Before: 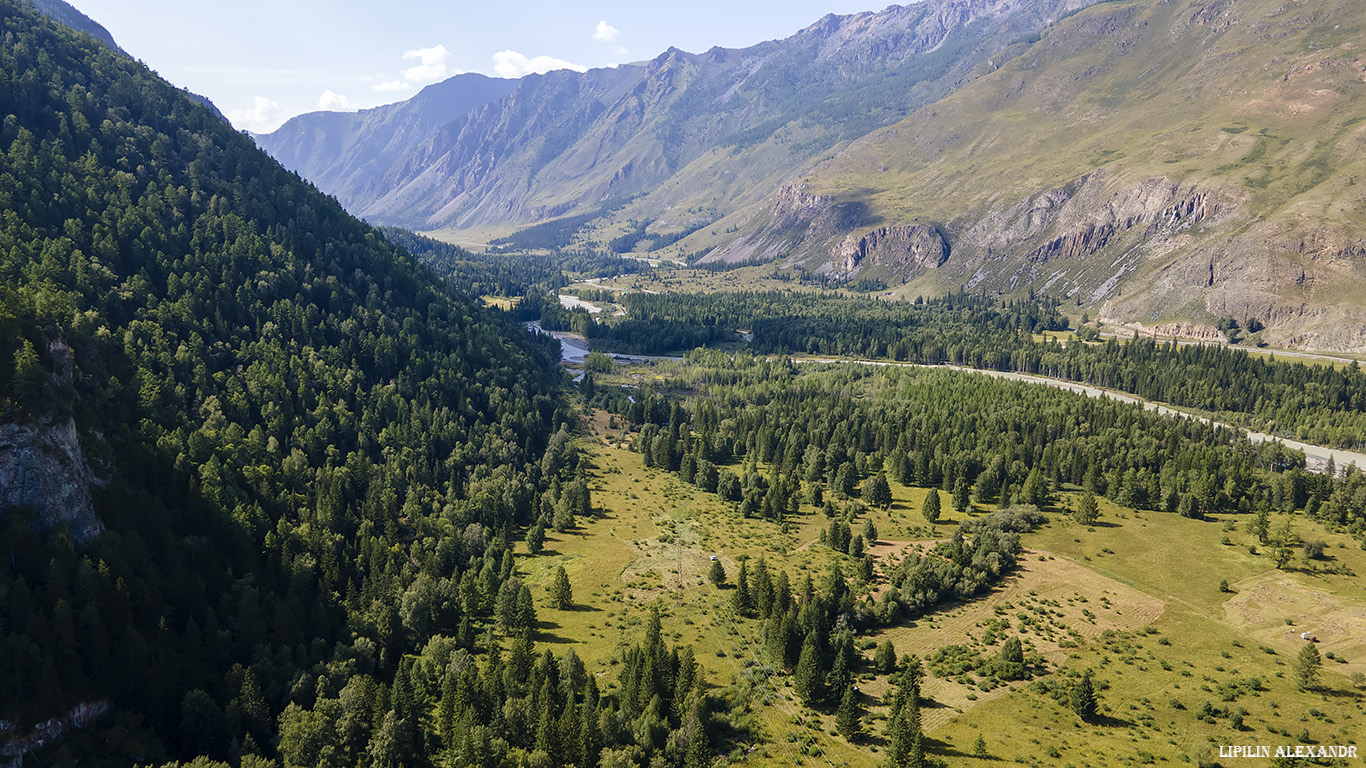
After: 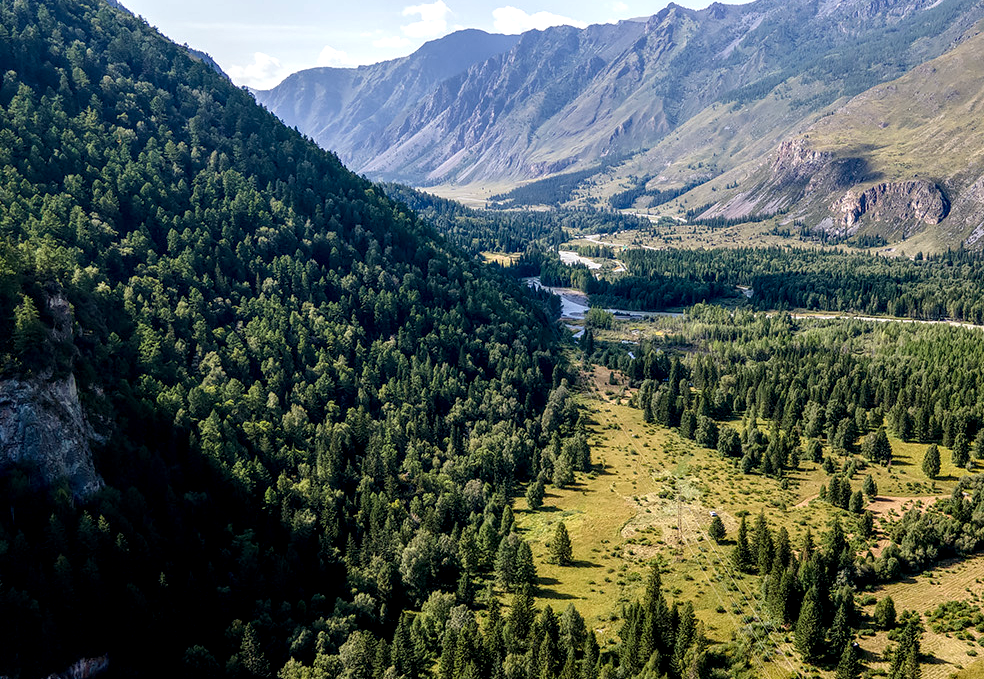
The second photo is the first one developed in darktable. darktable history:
crop: top 5.811%, right 27.894%, bottom 5.654%
local contrast: detail 160%
